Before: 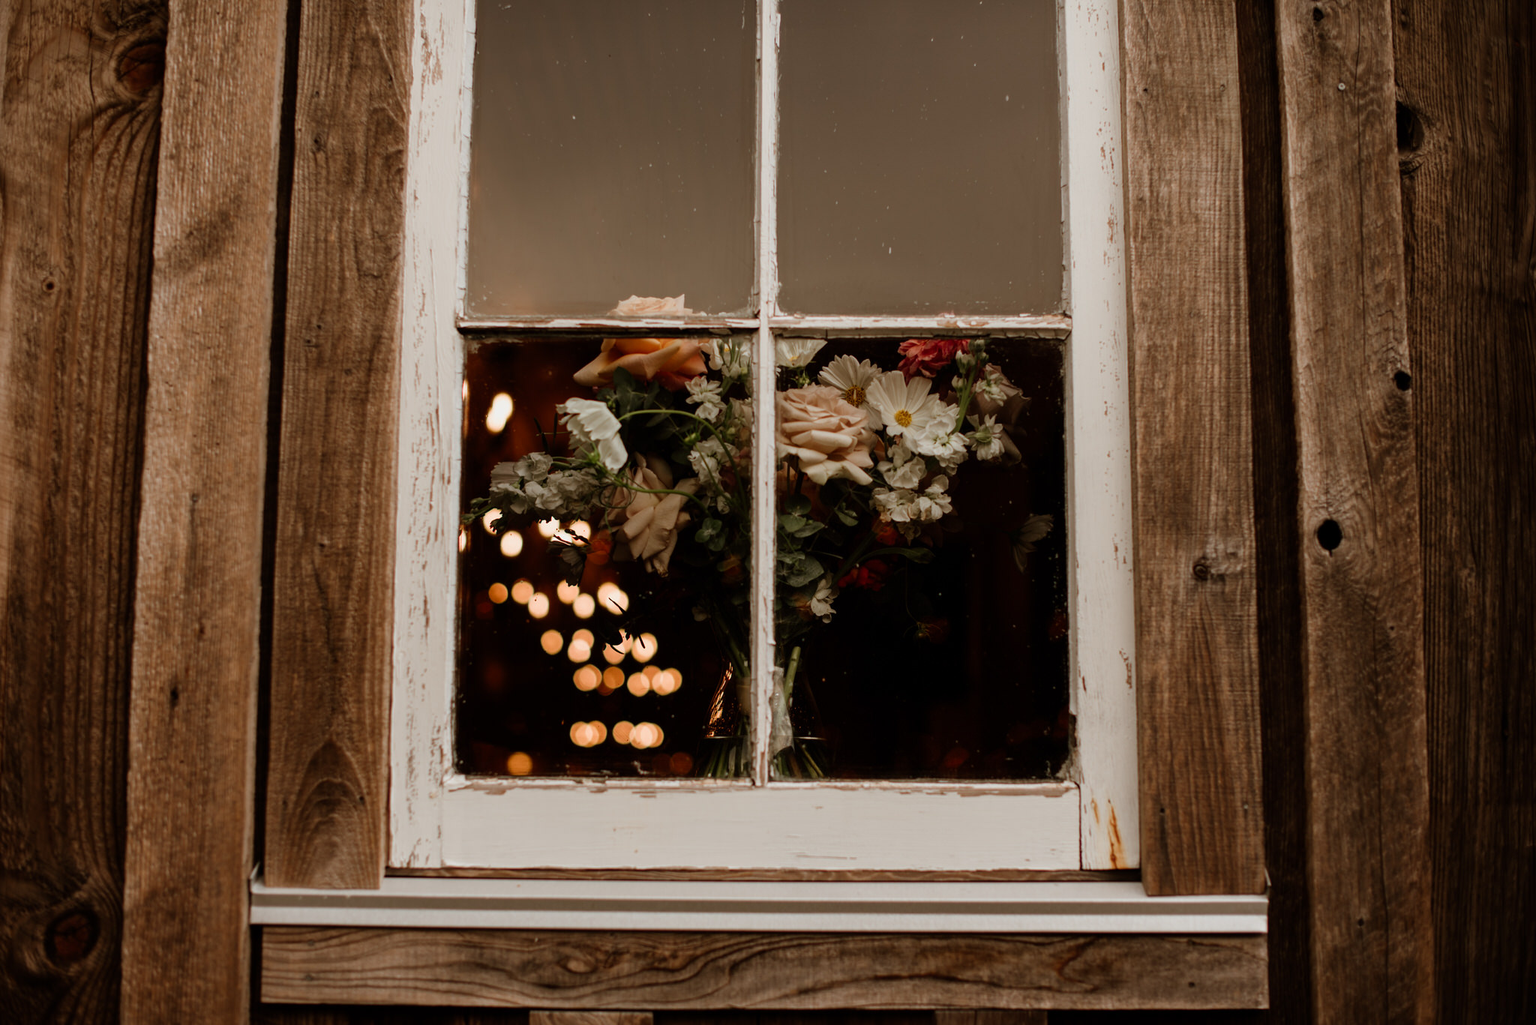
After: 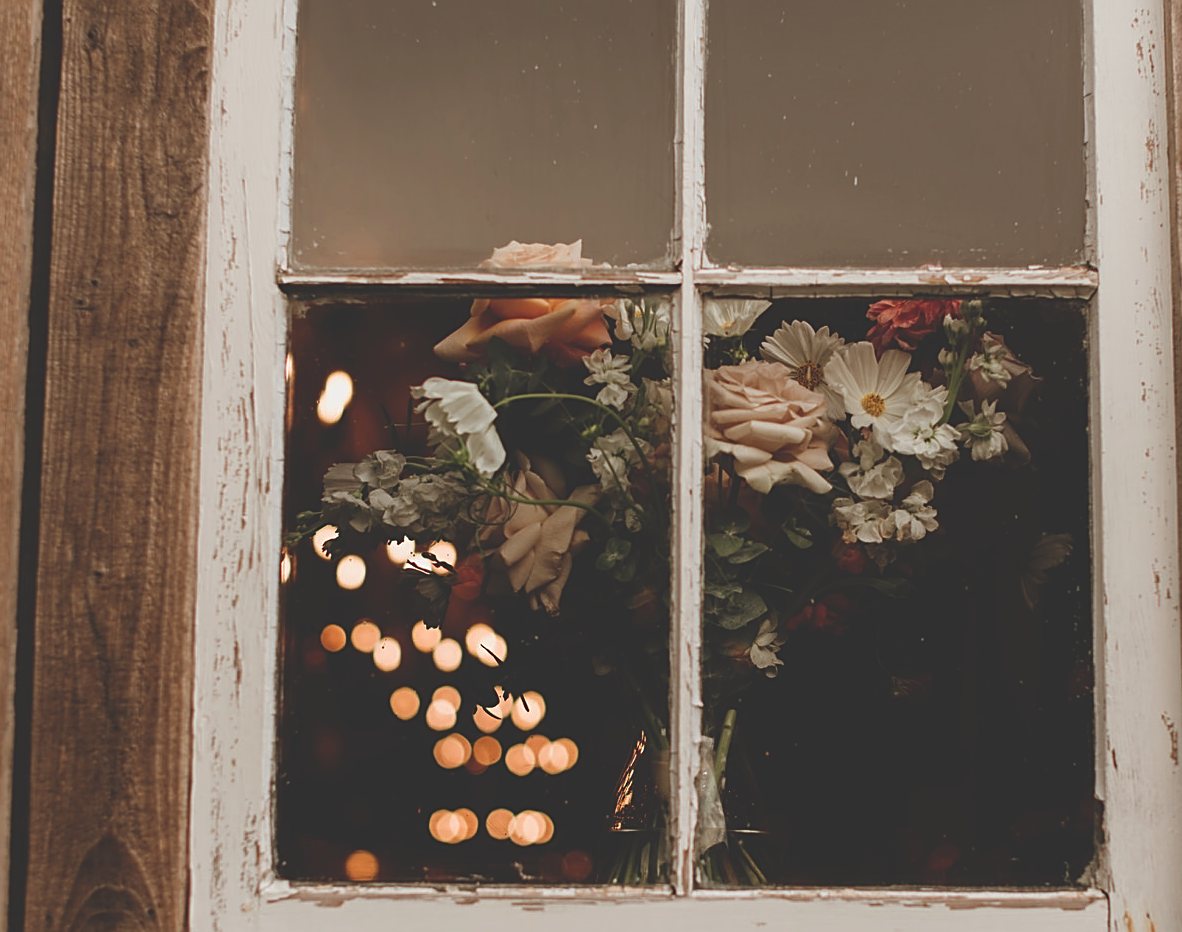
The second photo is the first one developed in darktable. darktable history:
crop: left 16.202%, top 11.208%, right 26.045%, bottom 20.557%
color zones: curves: ch2 [(0, 0.5) (0.143, 0.5) (0.286, 0.489) (0.415, 0.421) (0.571, 0.5) (0.714, 0.5) (0.857, 0.5) (1, 0.5)]
exposure: black level correction -0.03, compensate highlight preservation false
sharpen: on, module defaults
